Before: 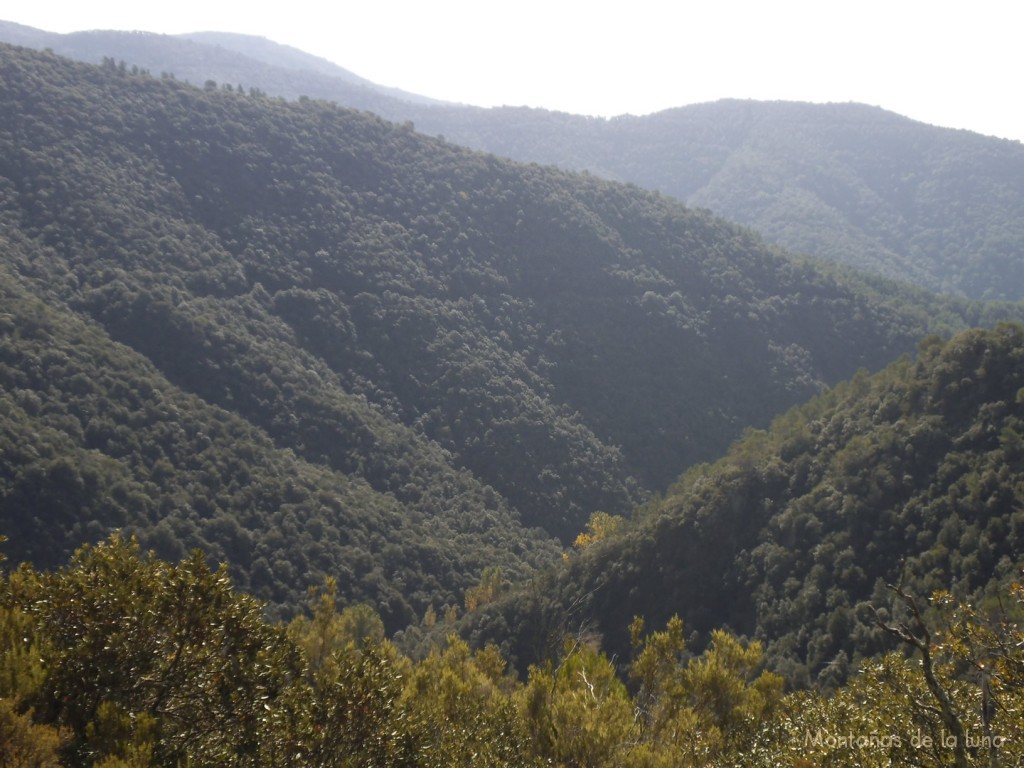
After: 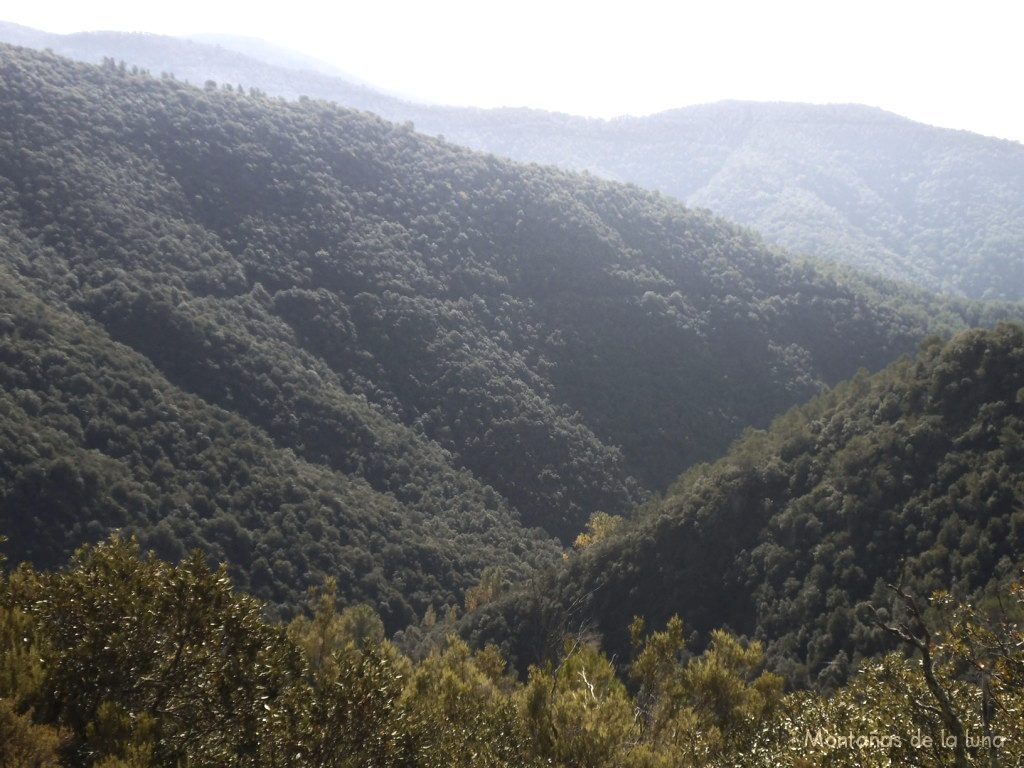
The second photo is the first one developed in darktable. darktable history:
tone equalizer: -8 EV 0.001 EV, -7 EV -0.002 EV, -6 EV 0.003 EV, -5 EV -0.027 EV, -4 EV -0.116 EV, -3 EV -0.141 EV, -2 EV 0.269 EV, -1 EV 0.722 EV, +0 EV 0.483 EV
contrast brightness saturation: contrast 0.107, saturation -0.175
